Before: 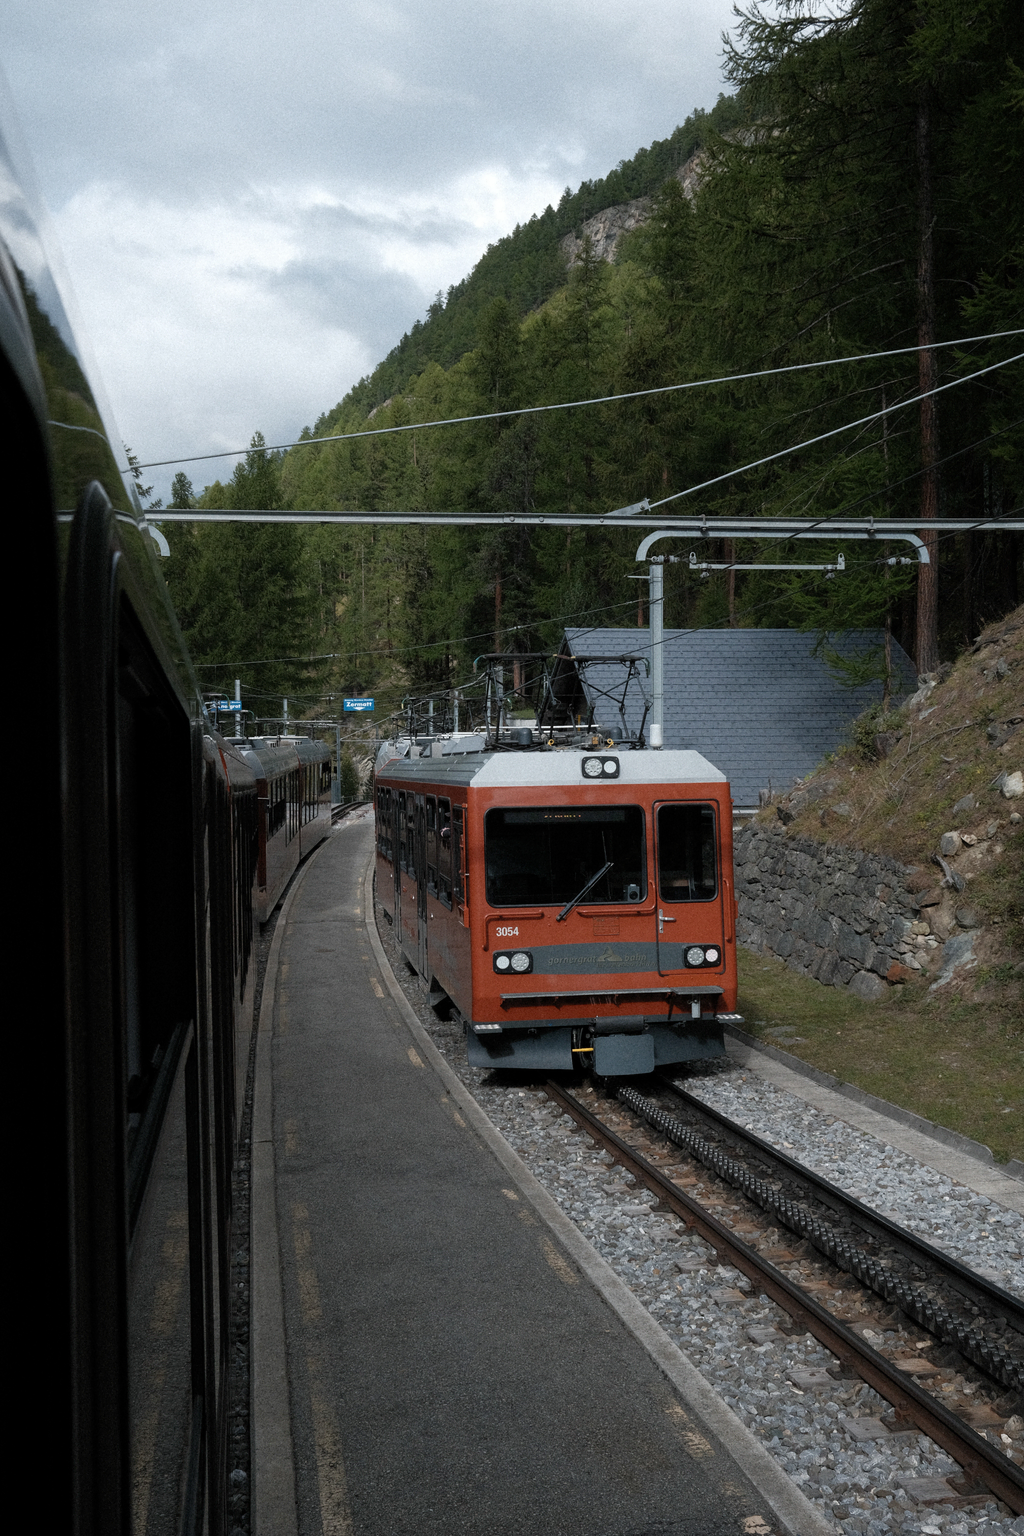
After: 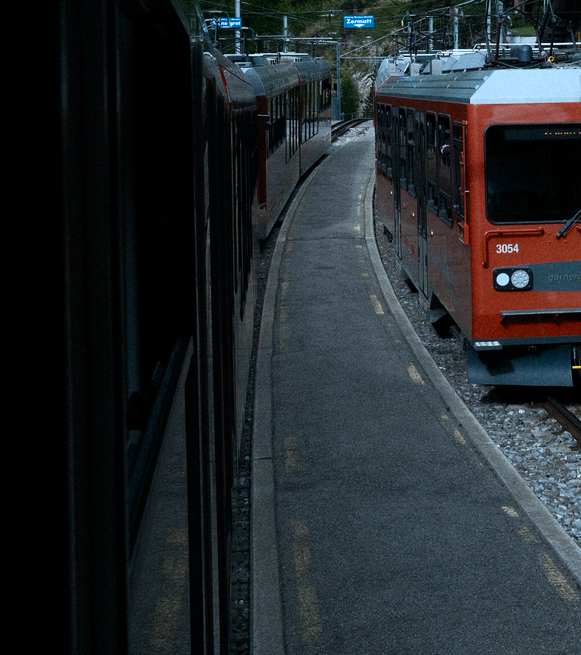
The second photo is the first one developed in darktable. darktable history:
crop: top 44.51%, right 43.166%, bottom 12.837%
contrast brightness saturation: contrast 0.178, saturation 0.3
color calibration: illuminant F (fluorescent), F source F9 (Cool White Deluxe 4150 K) – high CRI, x 0.374, y 0.373, temperature 4156.28 K
